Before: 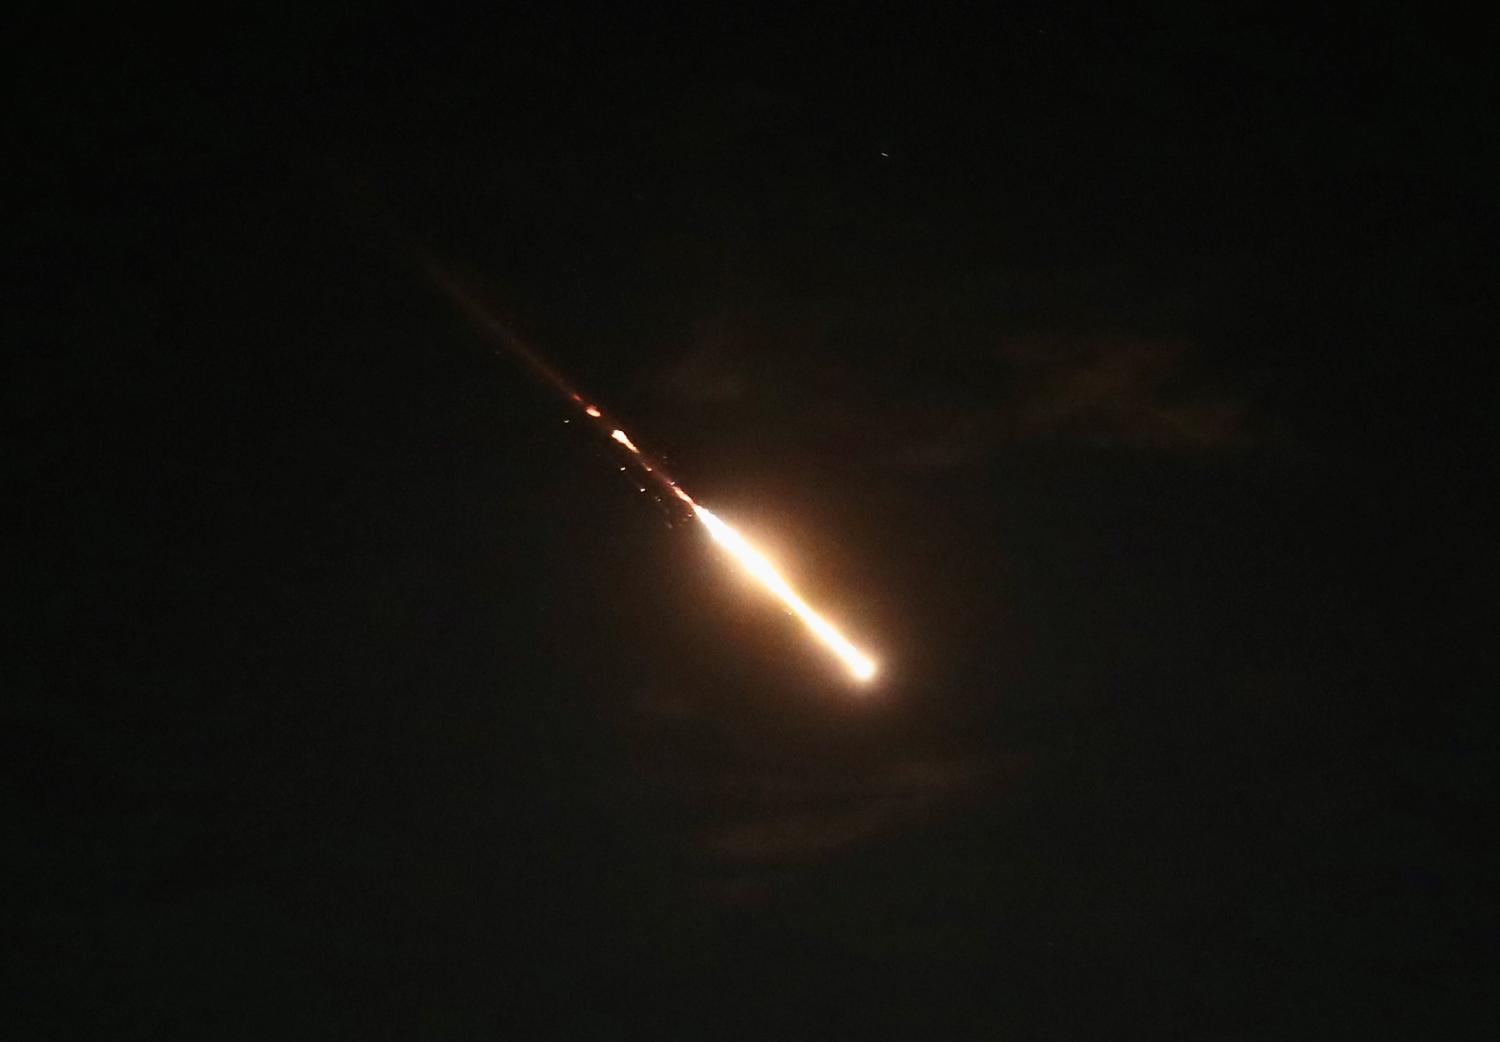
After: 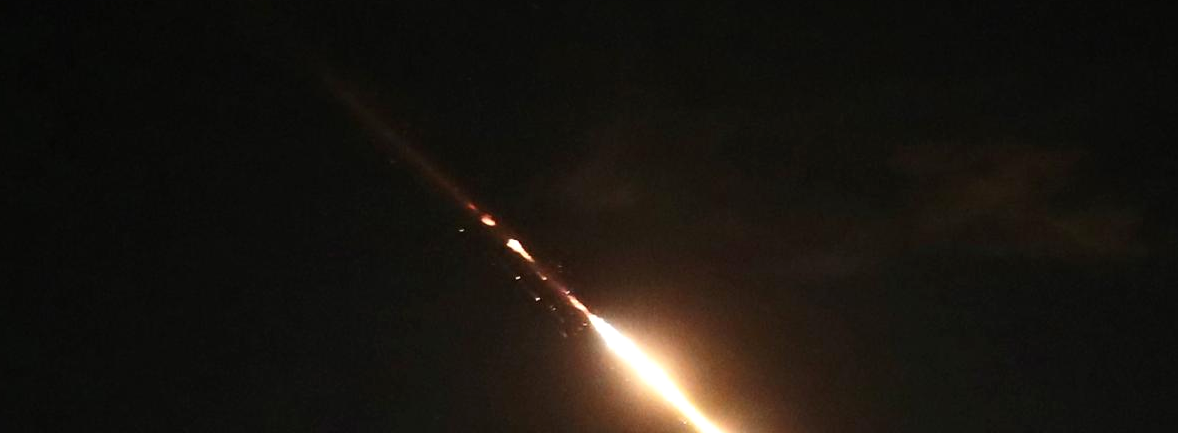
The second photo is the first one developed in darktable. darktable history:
exposure: exposure 0.161 EV, compensate highlight preservation false
crop: left 7.036%, top 18.398%, right 14.379%, bottom 40.043%
